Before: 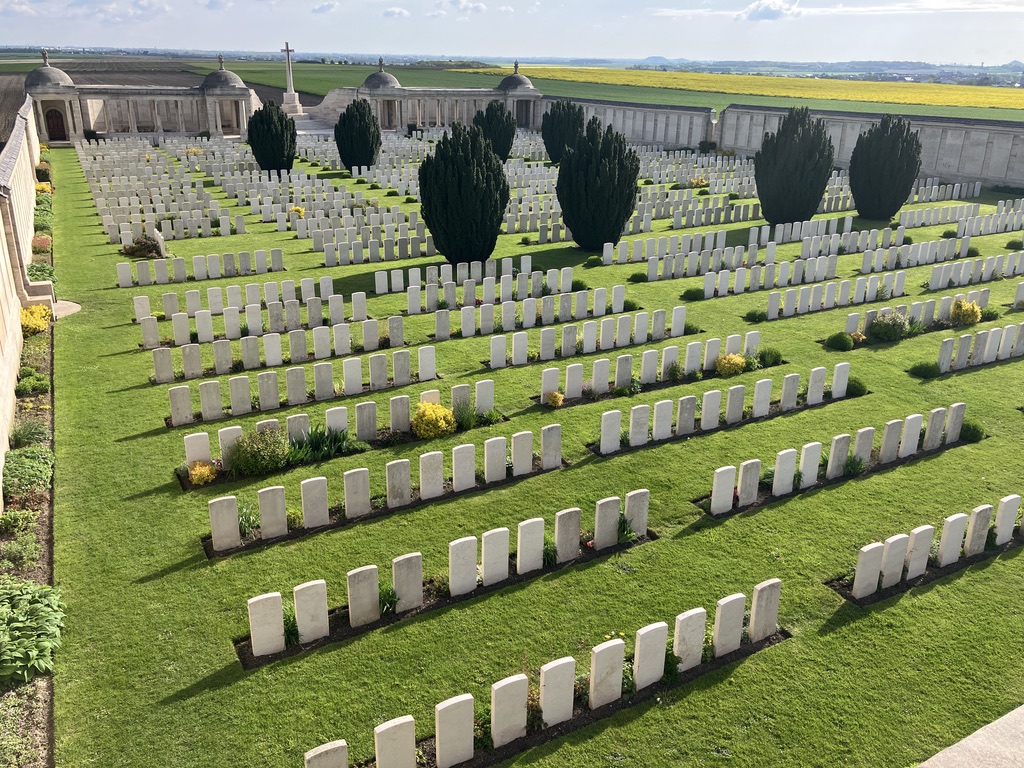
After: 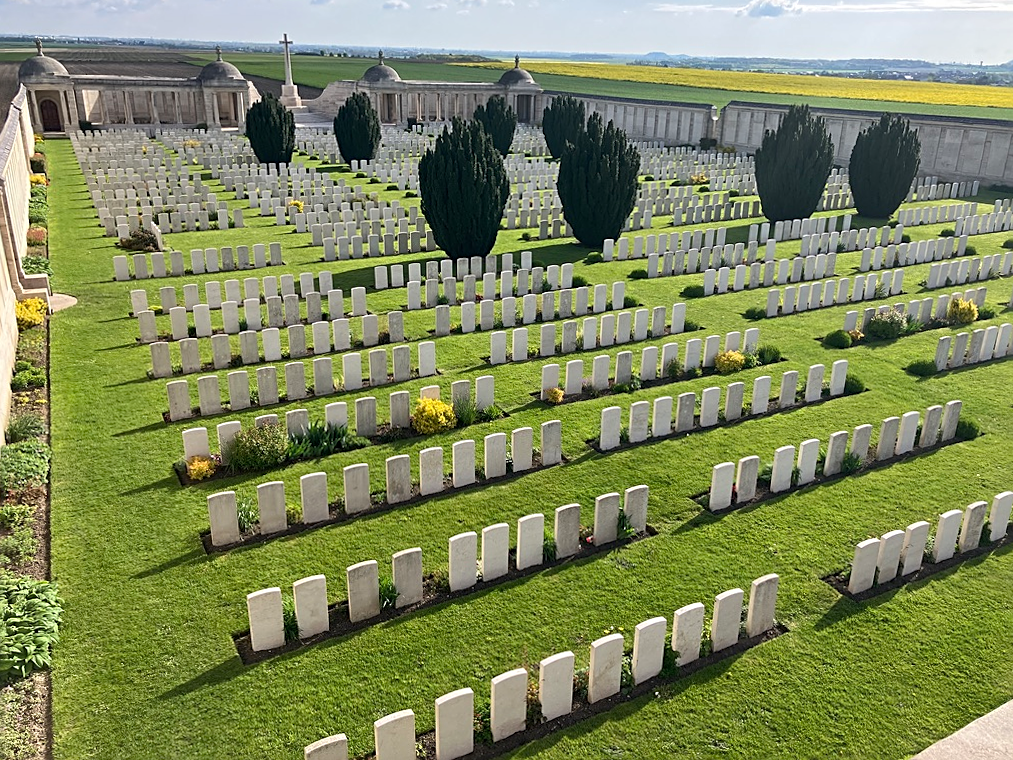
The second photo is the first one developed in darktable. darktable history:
sharpen: on, module defaults
rotate and perspective: rotation 0.174°, lens shift (vertical) 0.013, lens shift (horizontal) 0.019, shear 0.001, automatic cropping original format, crop left 0.007, crop right 0.991, crop top 0.016, crop bottom 0.997
shadows and highlights: shadows 35, highlights -35, soften with gaussian
